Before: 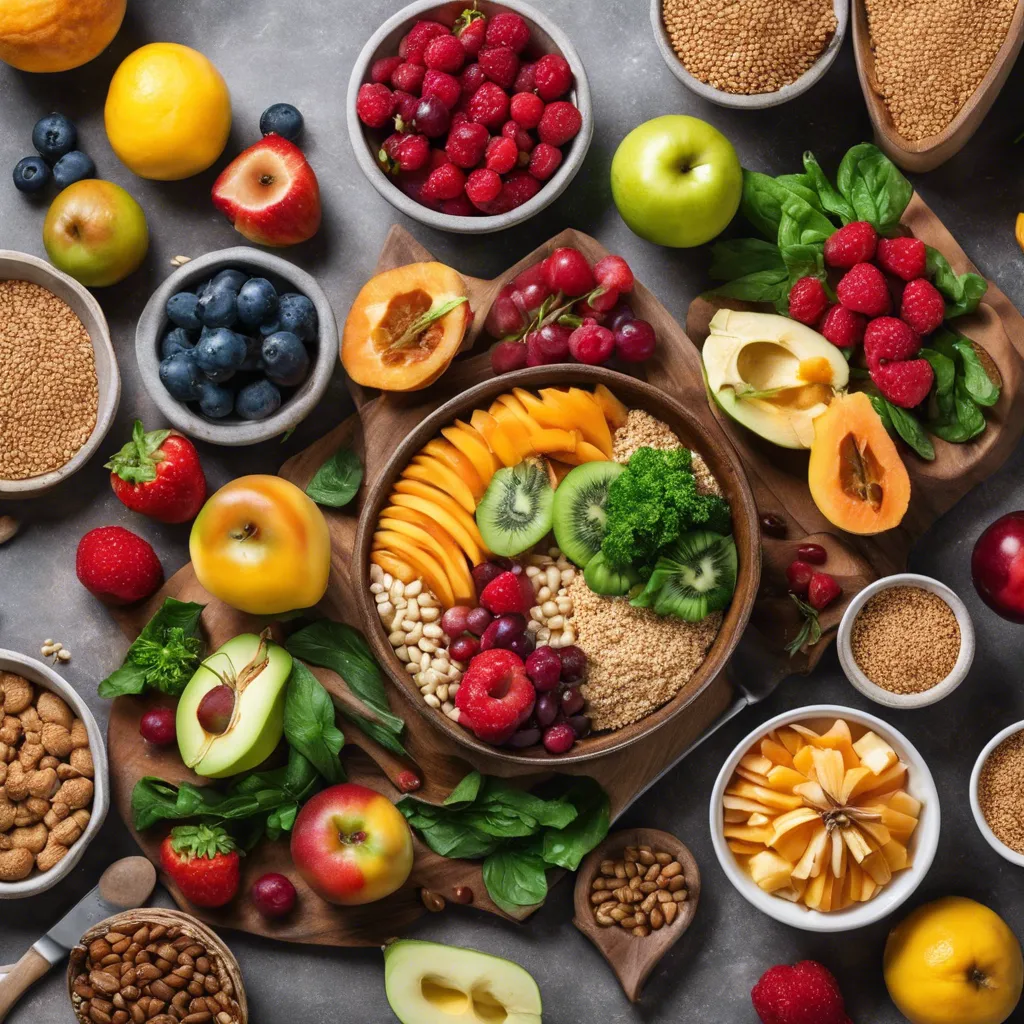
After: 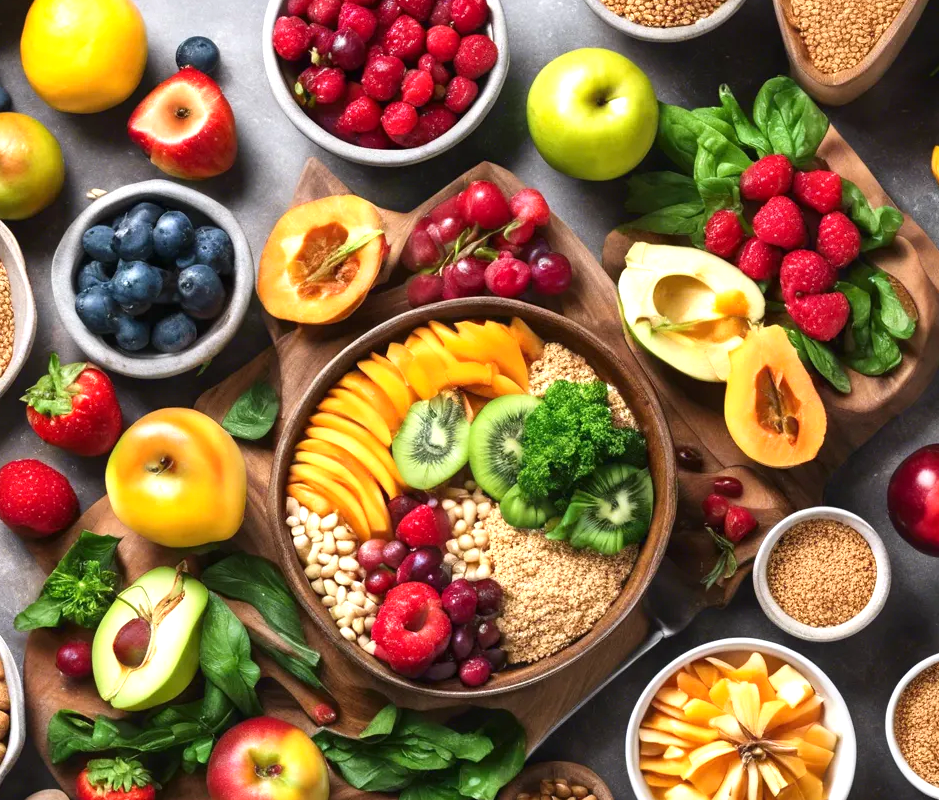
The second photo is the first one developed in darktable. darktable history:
exposure: black level correction 0, exposure 0.702 EV, compensate exposure bias true, compensate highlight preservation false
contrast brightness saturation: contrast 0.078, saturation 0.015
crop: left 8.238%, top 6.578%, bottom 15.206%
tone equalizer: mask exposure compensation -0.5 EV
